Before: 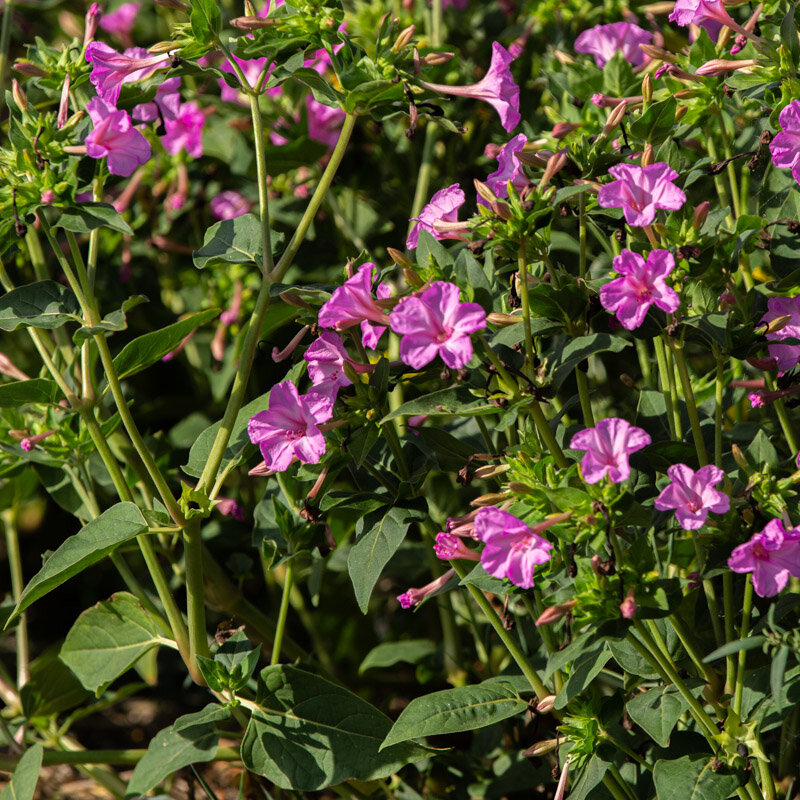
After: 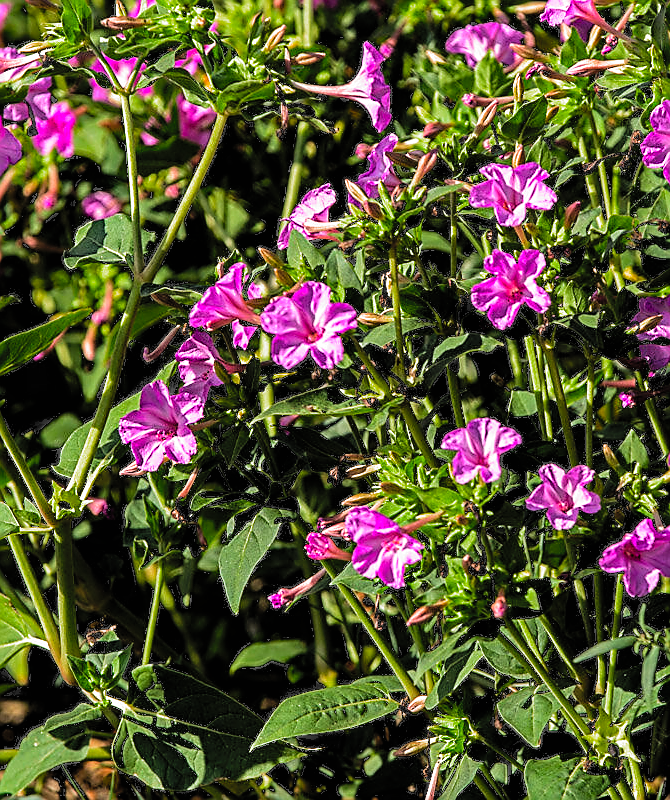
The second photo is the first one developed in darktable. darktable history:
filmic rgb: black relative exposure -8.28 EV, white relative exposure 2.2 EV, target white luminance 99.94%, hardness 7.08, latitude 74.41%, contrast 1.325, highlights saturation mix -1.59%, shadows ↔ highlights balance 29.65%, add noise in highlights 0.002, preserve chrominance luminance Y, color science v3 (2019), use custom middle-gray values true, contrast in highlights soft
crop: left 16.131%
tone equalizer: on, module defaults
sharpen: radius 1.386, amount 1.248, threshold 0.803
haze removal: strength 0.279, distance 0.256, compatibility mode true, adaptive false
contrast brightness saturation: contrast 0.067, brightness 0.172, saturation 0.395
